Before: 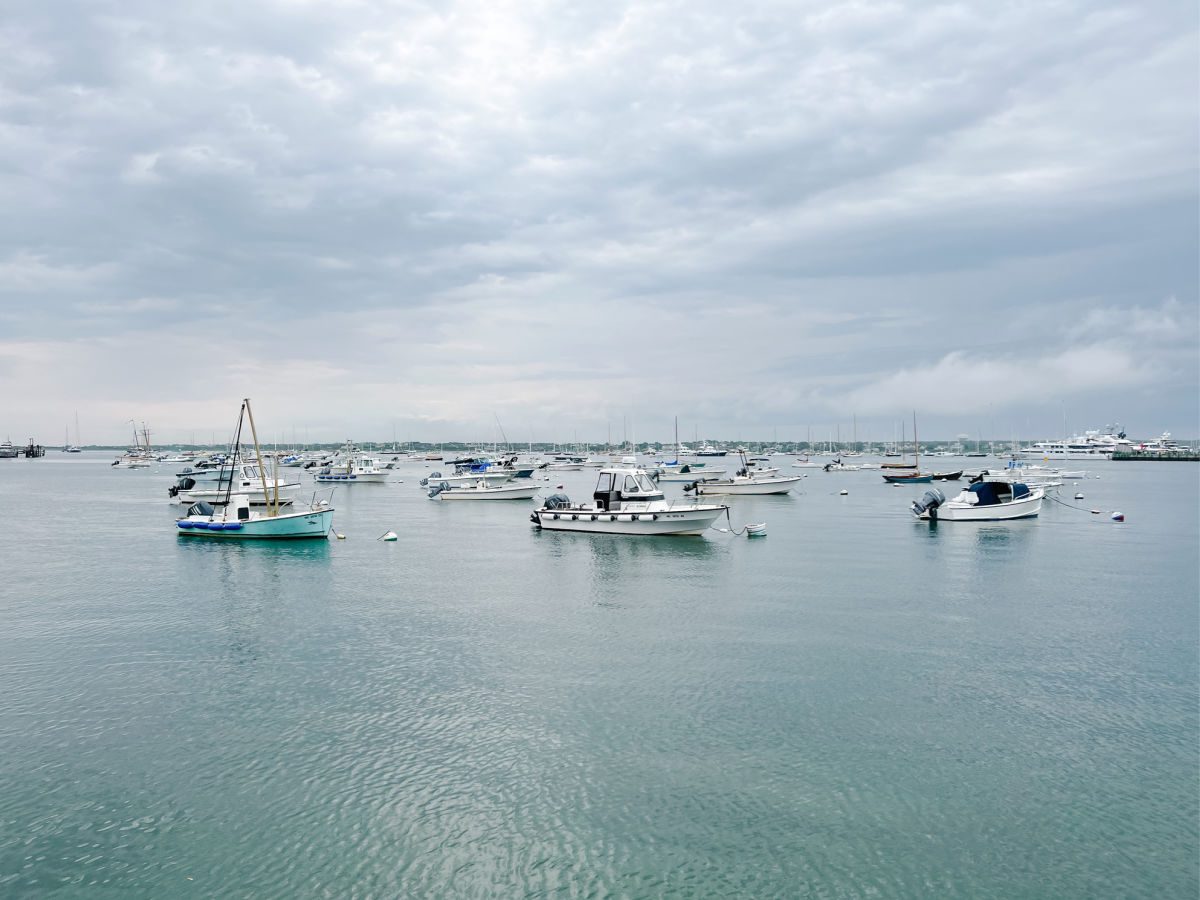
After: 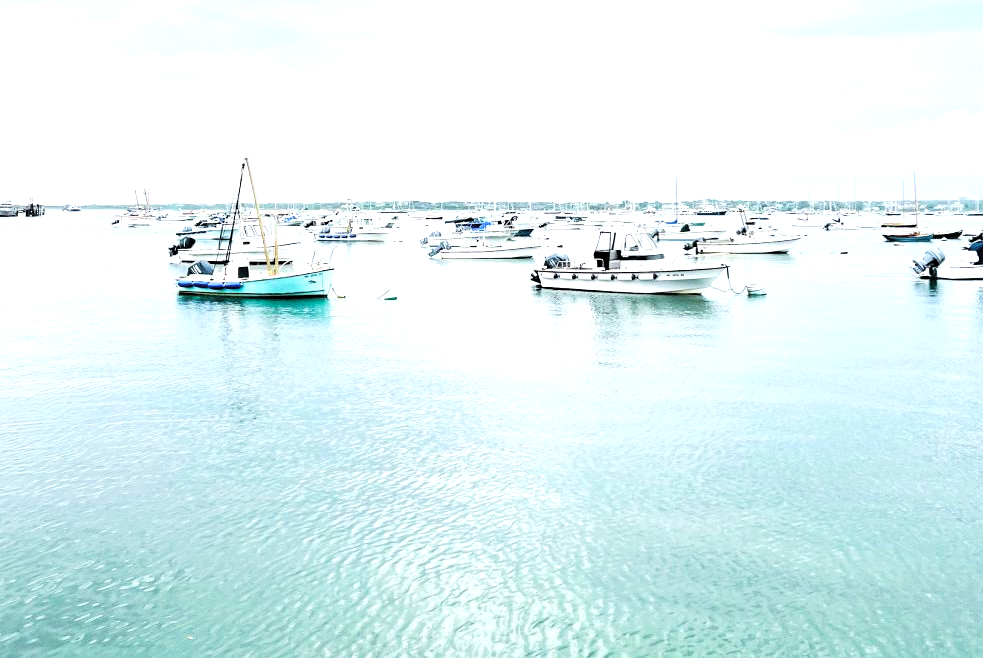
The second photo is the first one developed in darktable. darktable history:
tone curve: curves: ch0 [(0, 0.018) (0.061, 0.041) (0.205, 0.191) (0.289, 0.292) (0.39, 0.424) (0.493, 0.551) (0.666, 0.743) (0.795, 0.841) (1, 0.998)]; ch1 [(0, 0) (0.385, 0.343) (0.439, 0.415) (0.494, 0.498) (0.501, 0.501) (0.51, 0.496) (0.548, 0.554) (0.586, 0.61) (0.684, 0.658) (0.783, 0.804) (1, 1)]; ch2 [(0, 0) (0.304, 0.31) (0.403, 0.399) (0.441, 0.428) (0.47, 0.469) (0.498, 0.496) (0.524, 0.538) (0.566, 0.588) (0.648, 0.665) (0.697, 0.699) (1, 1)], color space Lab, linked channels, preserve colors none
crop: top 26.875%, right 18.033%
exposure: exposure 0.951 EV, compensate highlight preservation false
levels: levels [0.062, 0.494, 0.925]
